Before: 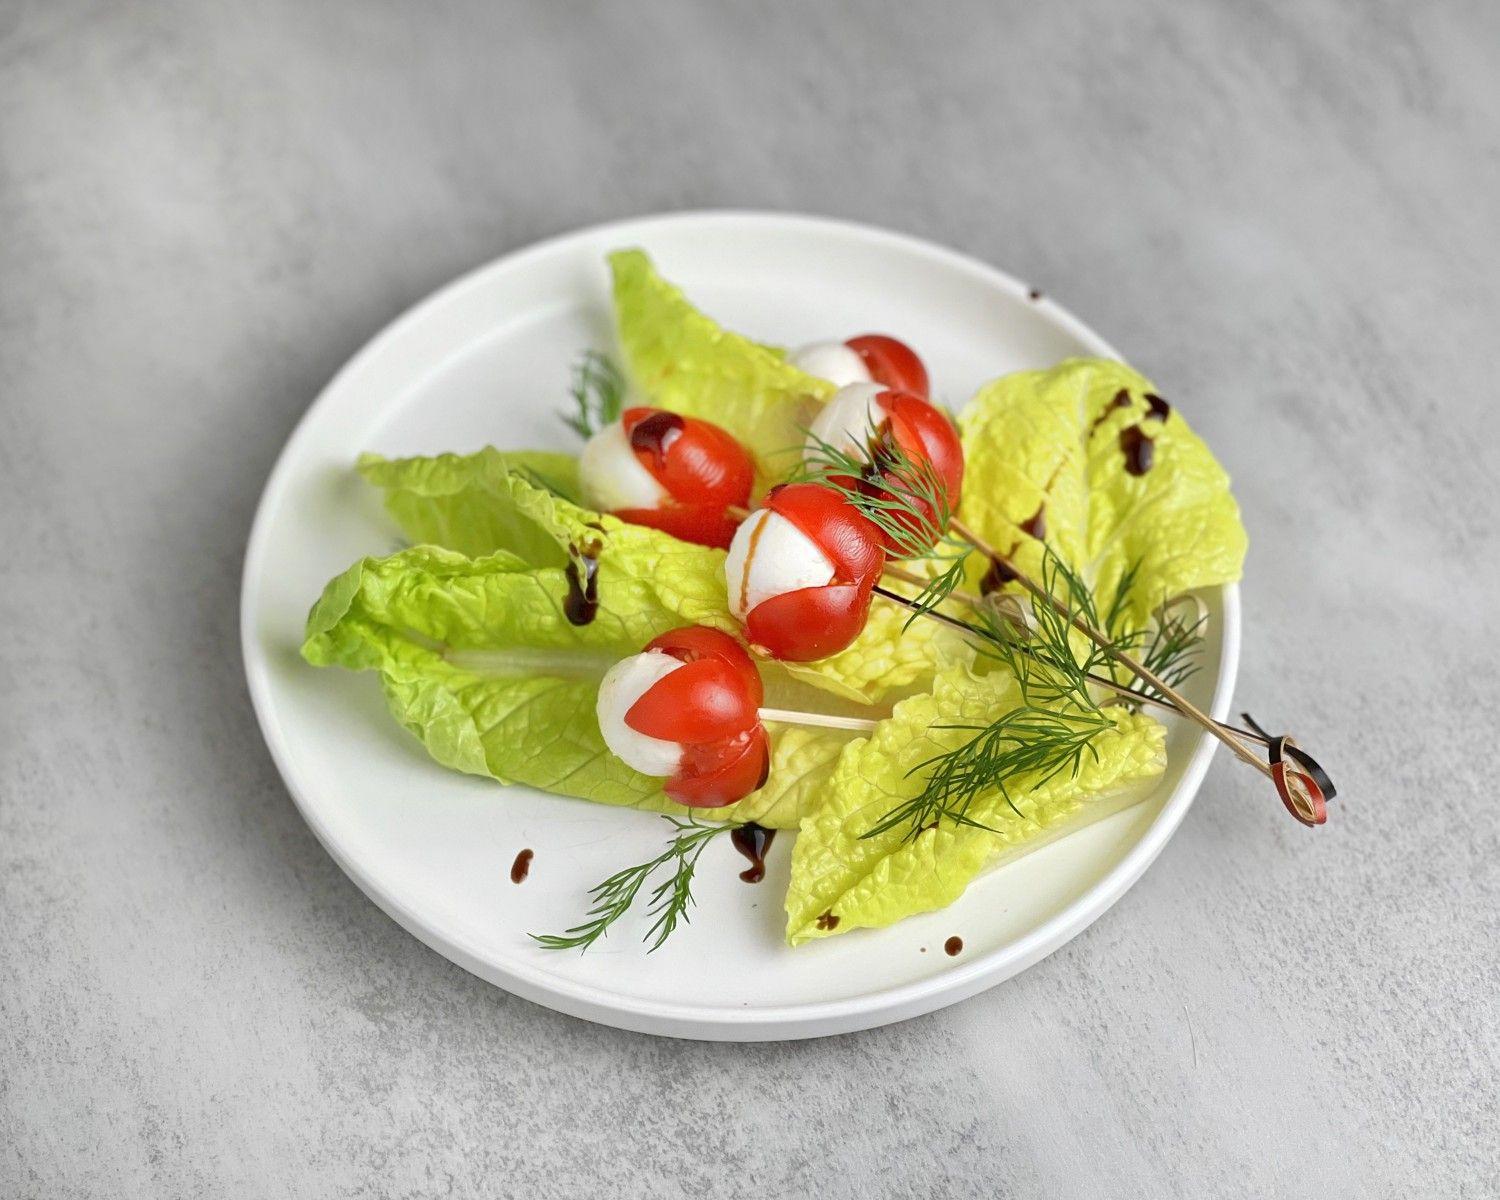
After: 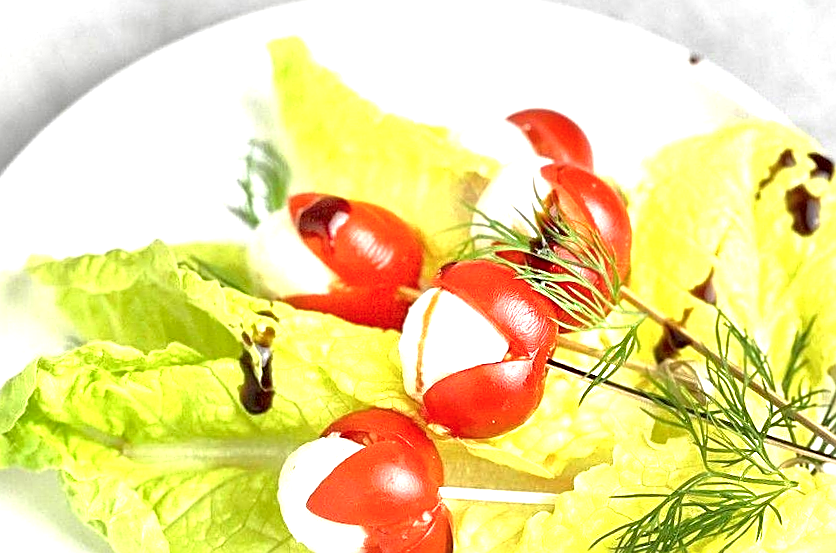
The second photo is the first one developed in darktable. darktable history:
local contrast: mode bilateral grid, contrast 20, coarseness 50, detail 144%, midtone range 0.2
exposure: black level correction 0.001, exposure 1.3 EV, compensate highlight preservation false
rotate and perspective: rotation -3°, crop left 0.031, crop right 0.968, crop top 0.07, crop bottom 0.93
color balance rgb: perceptual saturation grading › global saturation -1%
crop: left 20.932%, top 15.471%, right 21.848%, bottom 34.081%
sharpen: amount 0.478
color balance: mode lift, gamma, gain (sRGB)
